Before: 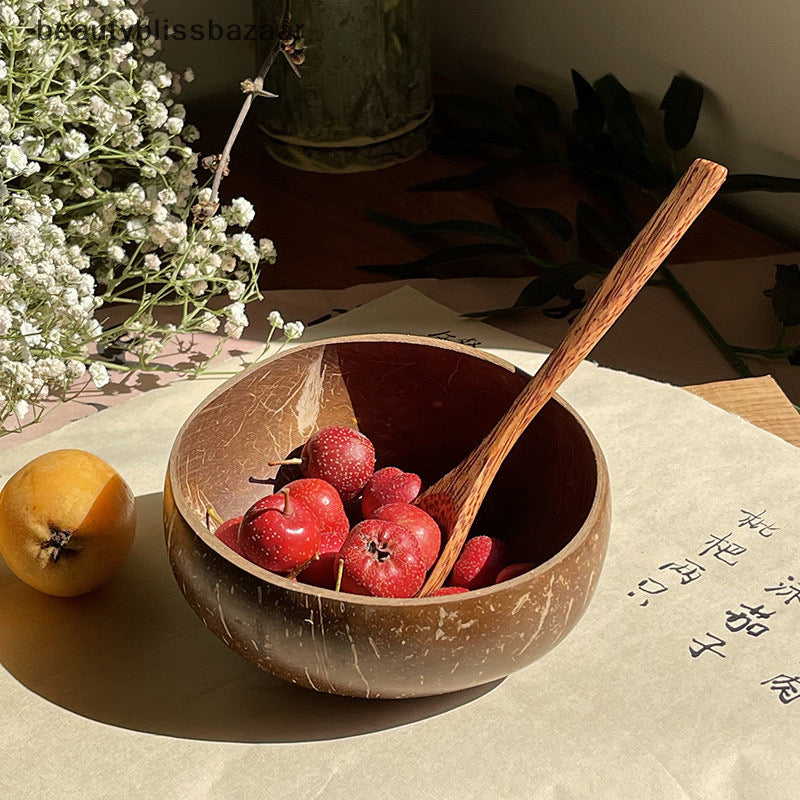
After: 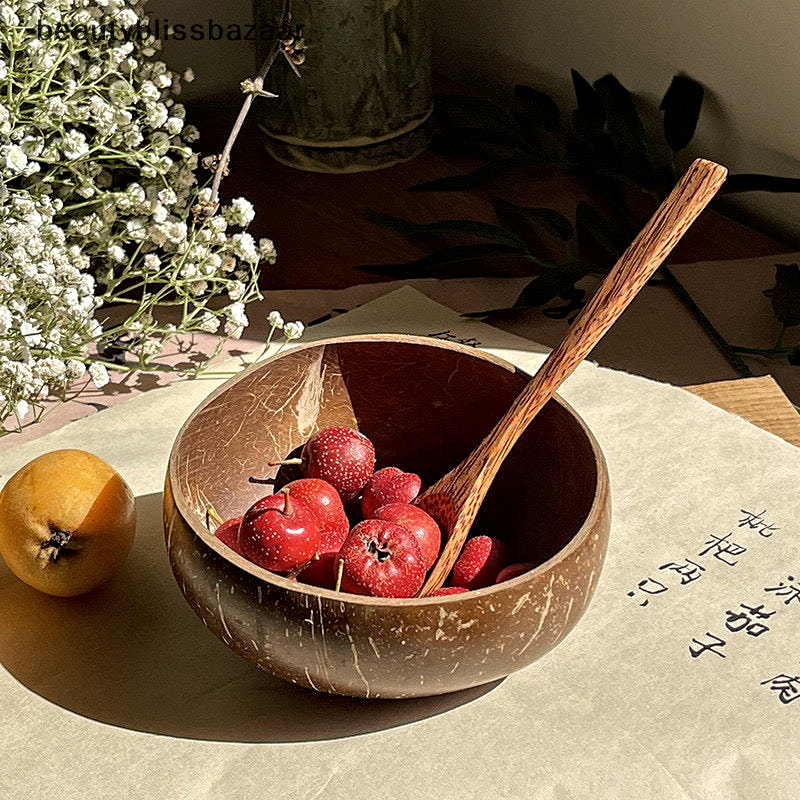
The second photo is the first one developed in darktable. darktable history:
contrast equalizer: y [[0.51, 0.537, 0.559, 0.574, 0.599, 0.618], [0.5 ×6], [0.5 ×6], [0 ×6], [0 ×6]] | blend: blend mode difference, opacity 100%; mask: uniform (no mask)
